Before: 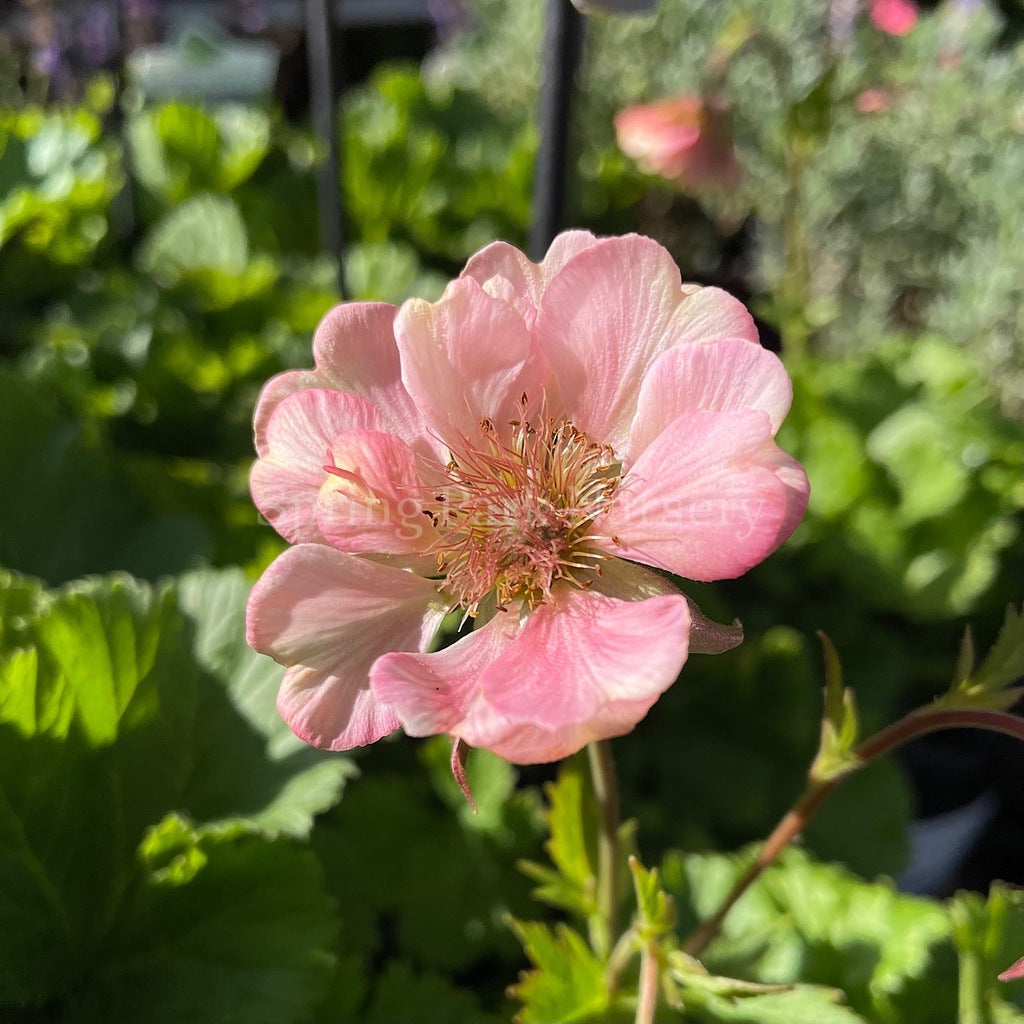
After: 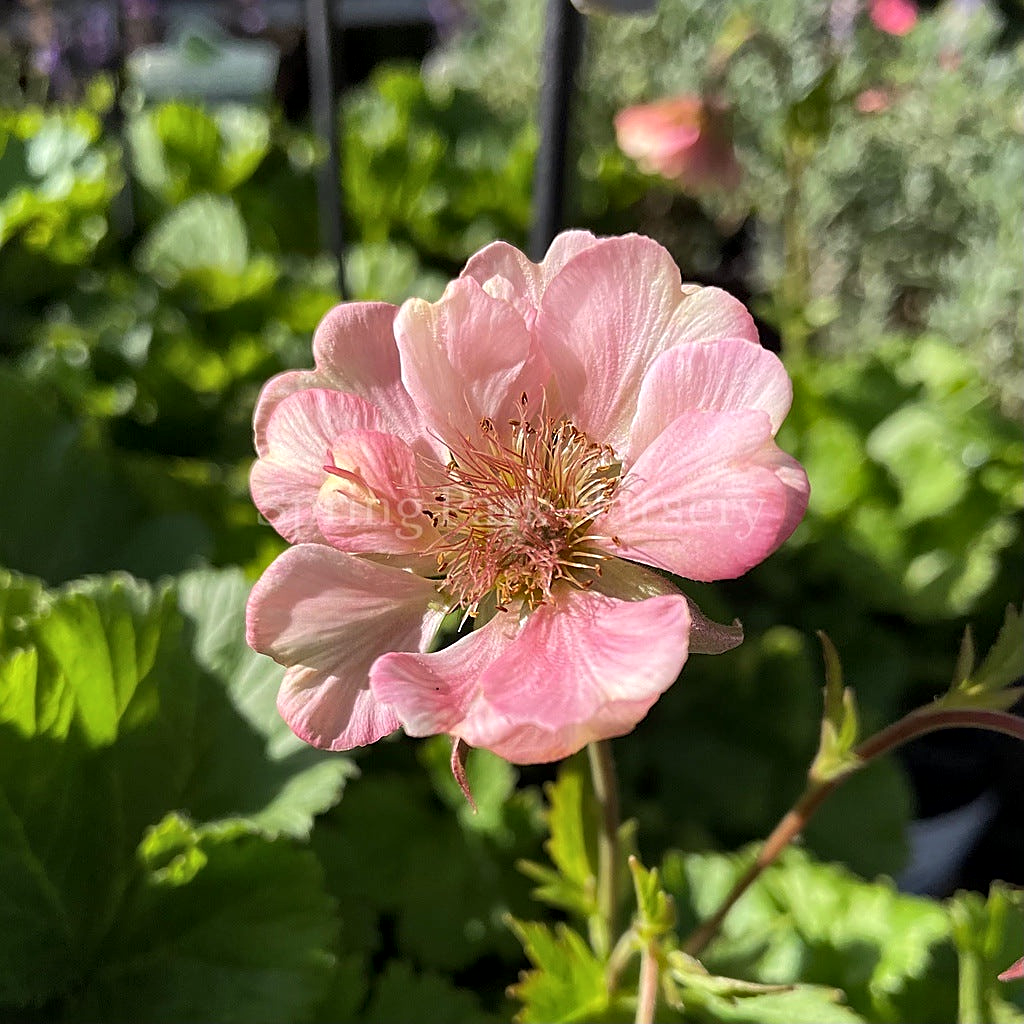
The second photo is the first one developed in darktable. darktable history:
sharpen: on, module defaults
local contrast: mode bilateral grid, contrast 20, coarseness 49, detail 132%, midtone range 0.2
